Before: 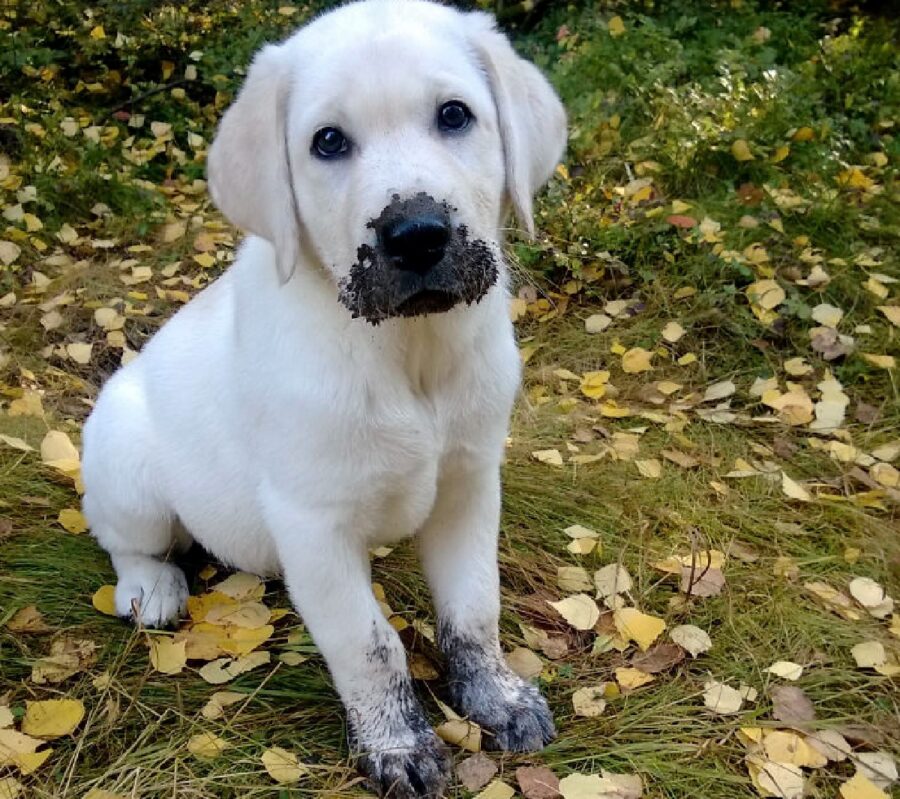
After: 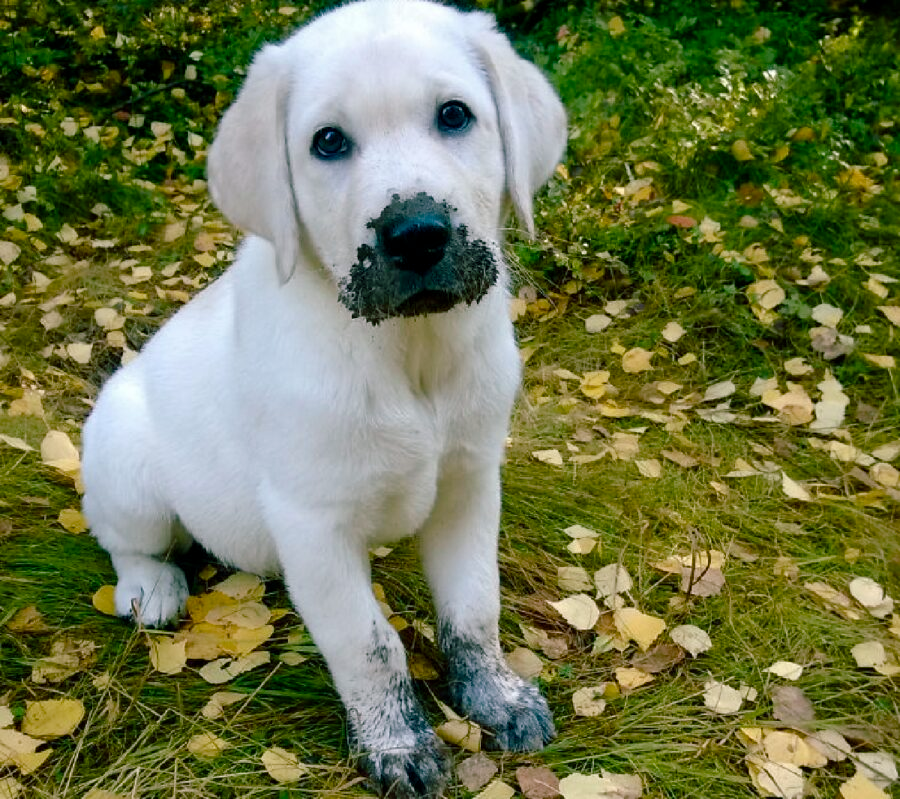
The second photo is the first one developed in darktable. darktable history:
color balance rgb: shadows lift › chroma 11.552%, shadows lift › hue 134.46°, perceptual saturation grading › global saturation 25.797%, perceptual saturation grading › highlights -50.035%, perceptual saturation grading › shadows 30.697%, global vibrance 20%
